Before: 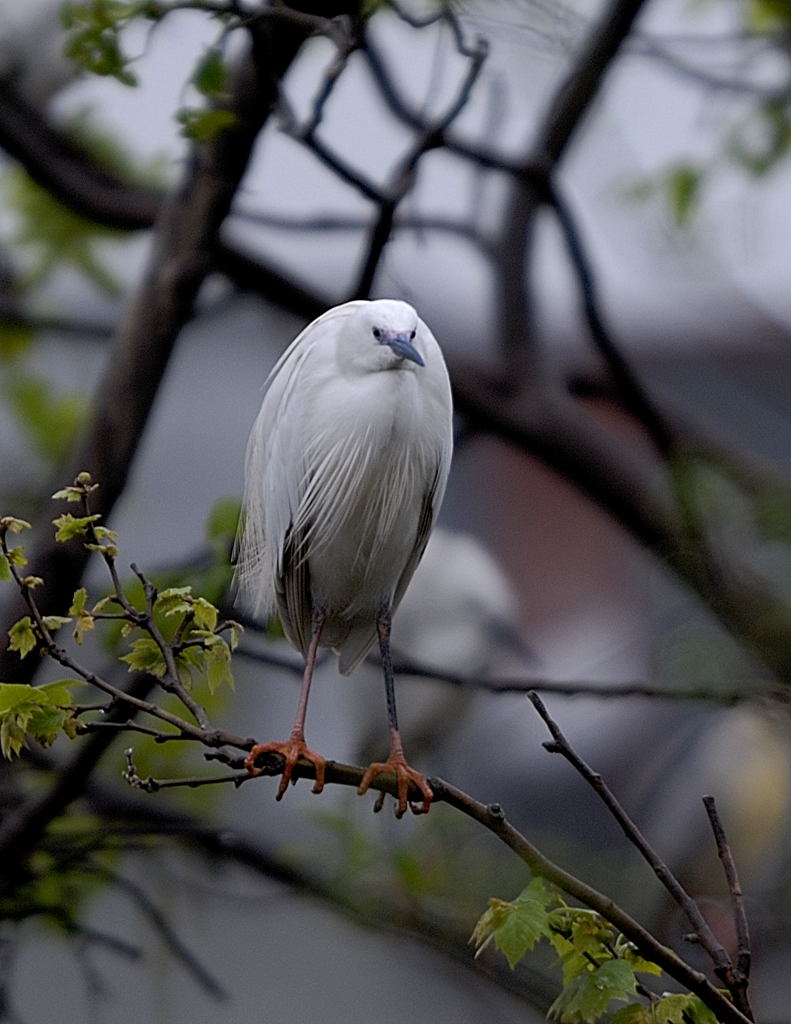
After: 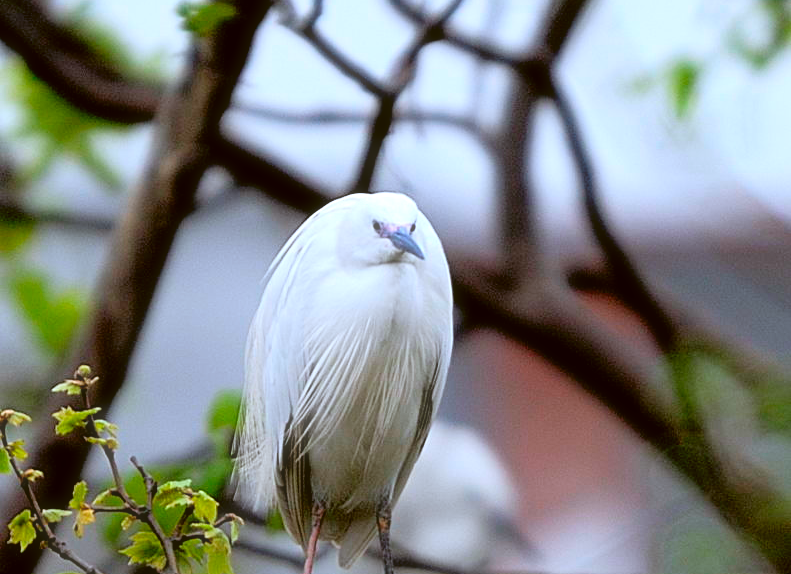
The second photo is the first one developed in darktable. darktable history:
color calibration: x 0.371, y 0.377, temperature 4295.59 K
crop and rotate: top 10.462%, bottom 33.47%
color correction: highlights a* -1.39, highlights b* 10.28, shadows a* 0.696, shadows b* 19.66
contrast brightness saturation: contrast 0.068, brightness 0.179, saturation 0.415
shadows and highlights: shadows -31.5, highlights 30.48
haze removal: strength -0.105, compatibility mode true, adaptive false
exposure: exposure 0.651 EV, compensate exposure bias true, compensate highlight preservation false
